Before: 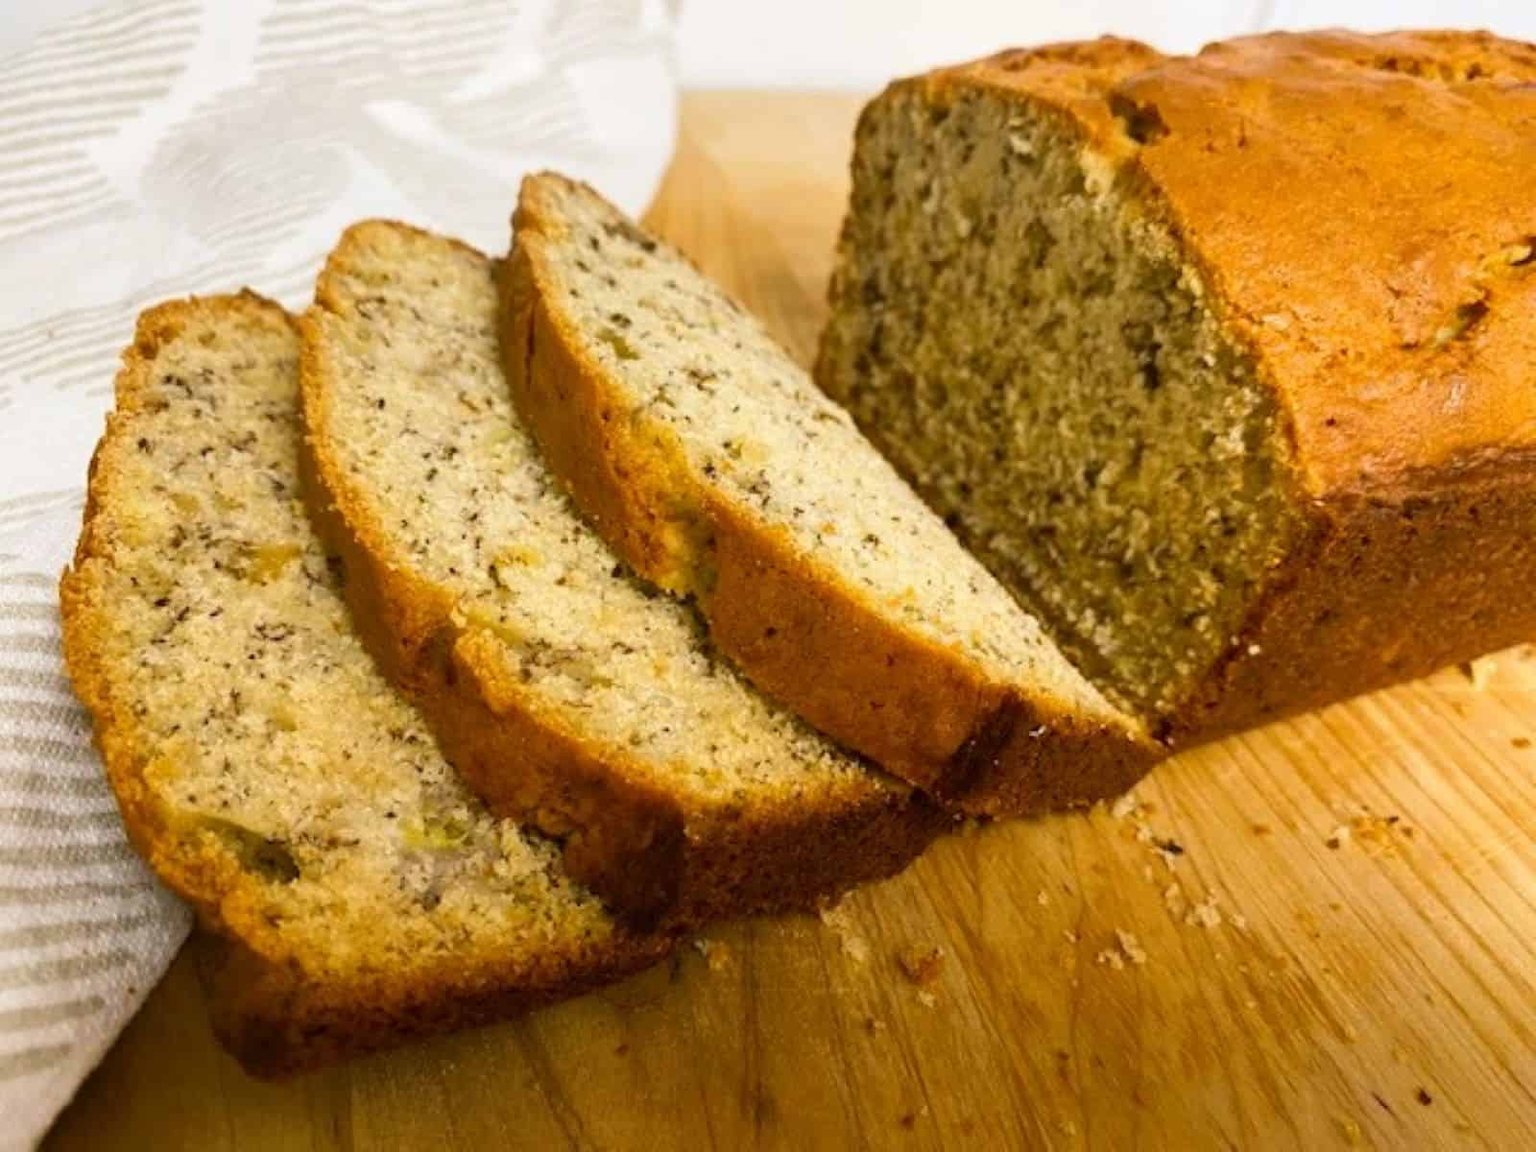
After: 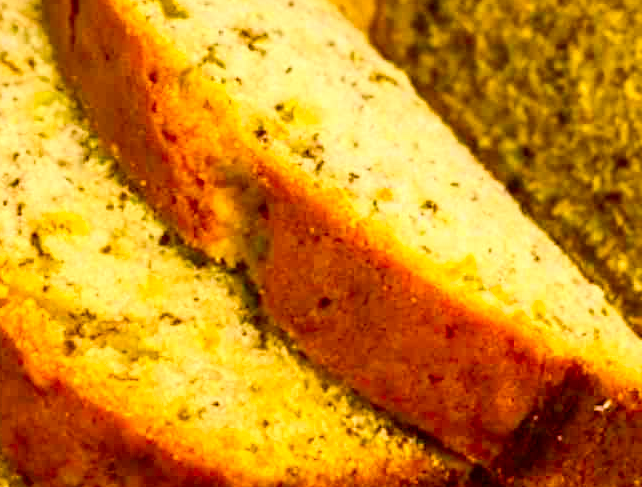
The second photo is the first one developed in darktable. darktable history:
local contrast: detail 130%
contrast brightness saturation: contrast 0.2, brightness 0.196, saturation 0.781
color balance rgb: shadows lift › luminance -7.533%, shadows lift › chroma 2.32%, shadows lift › hue 164.24°, linear chroma grading › global chroma 7.679%, perceptual saturation grading › global saturation 0.493%, perceptual saturation grading › highlights -24.911%, perceptual saturation grading › shadows 29.803%, global vibrance 31.36%
crop: left 29.915%, top 29.704%, right 29.931%, bottom 29.655%
